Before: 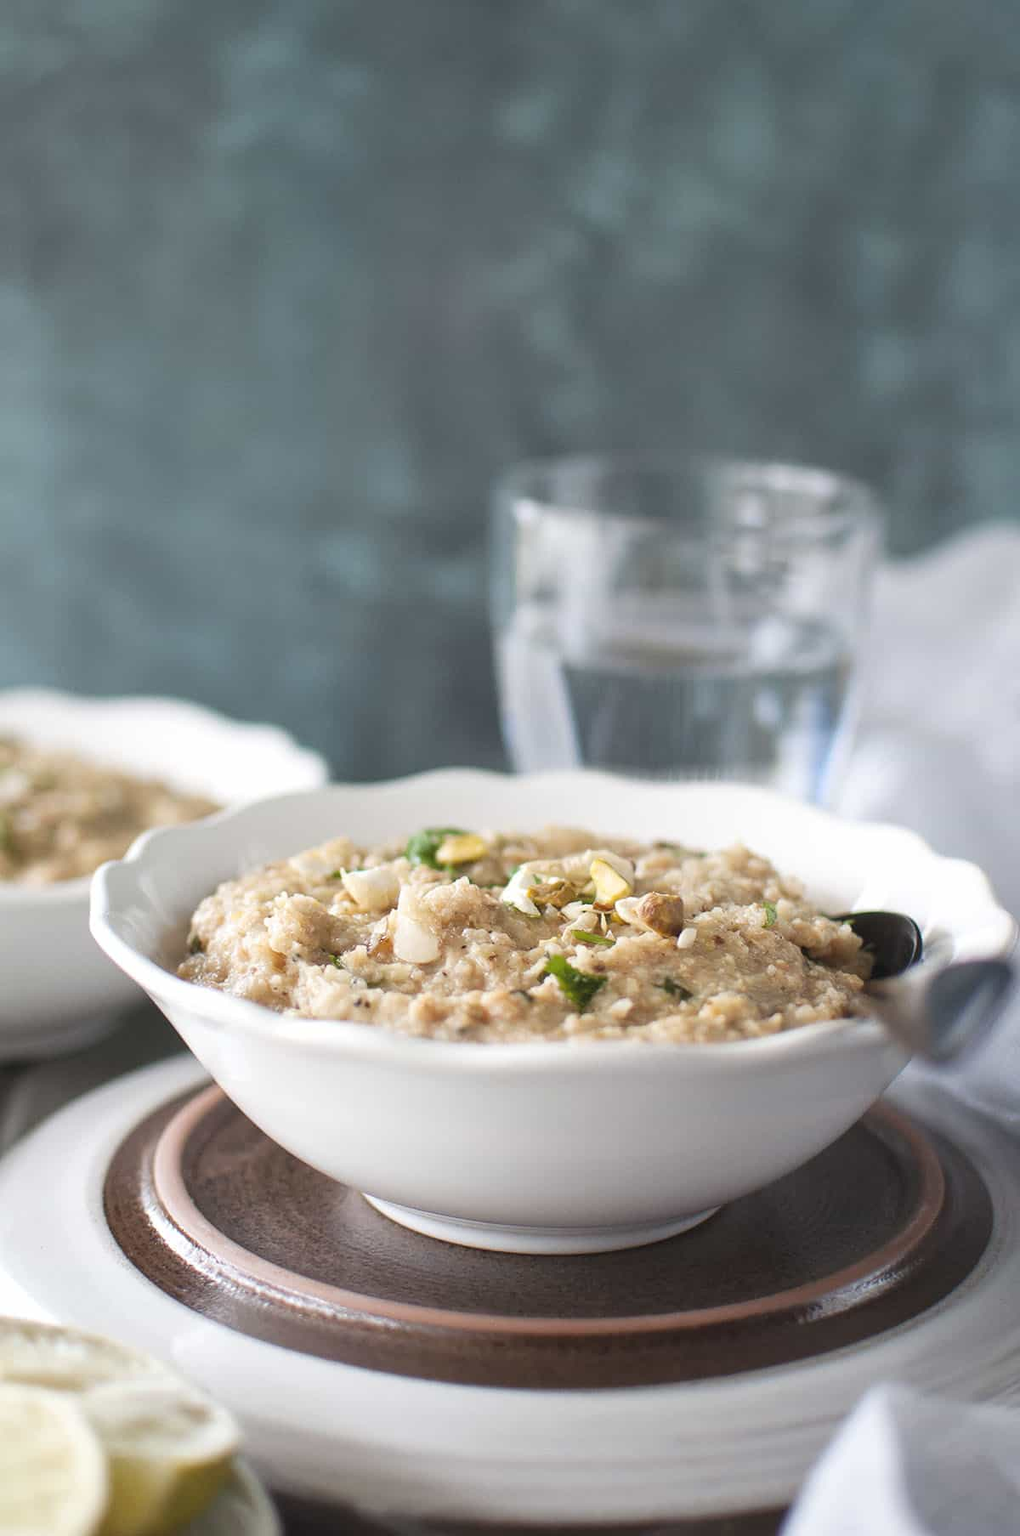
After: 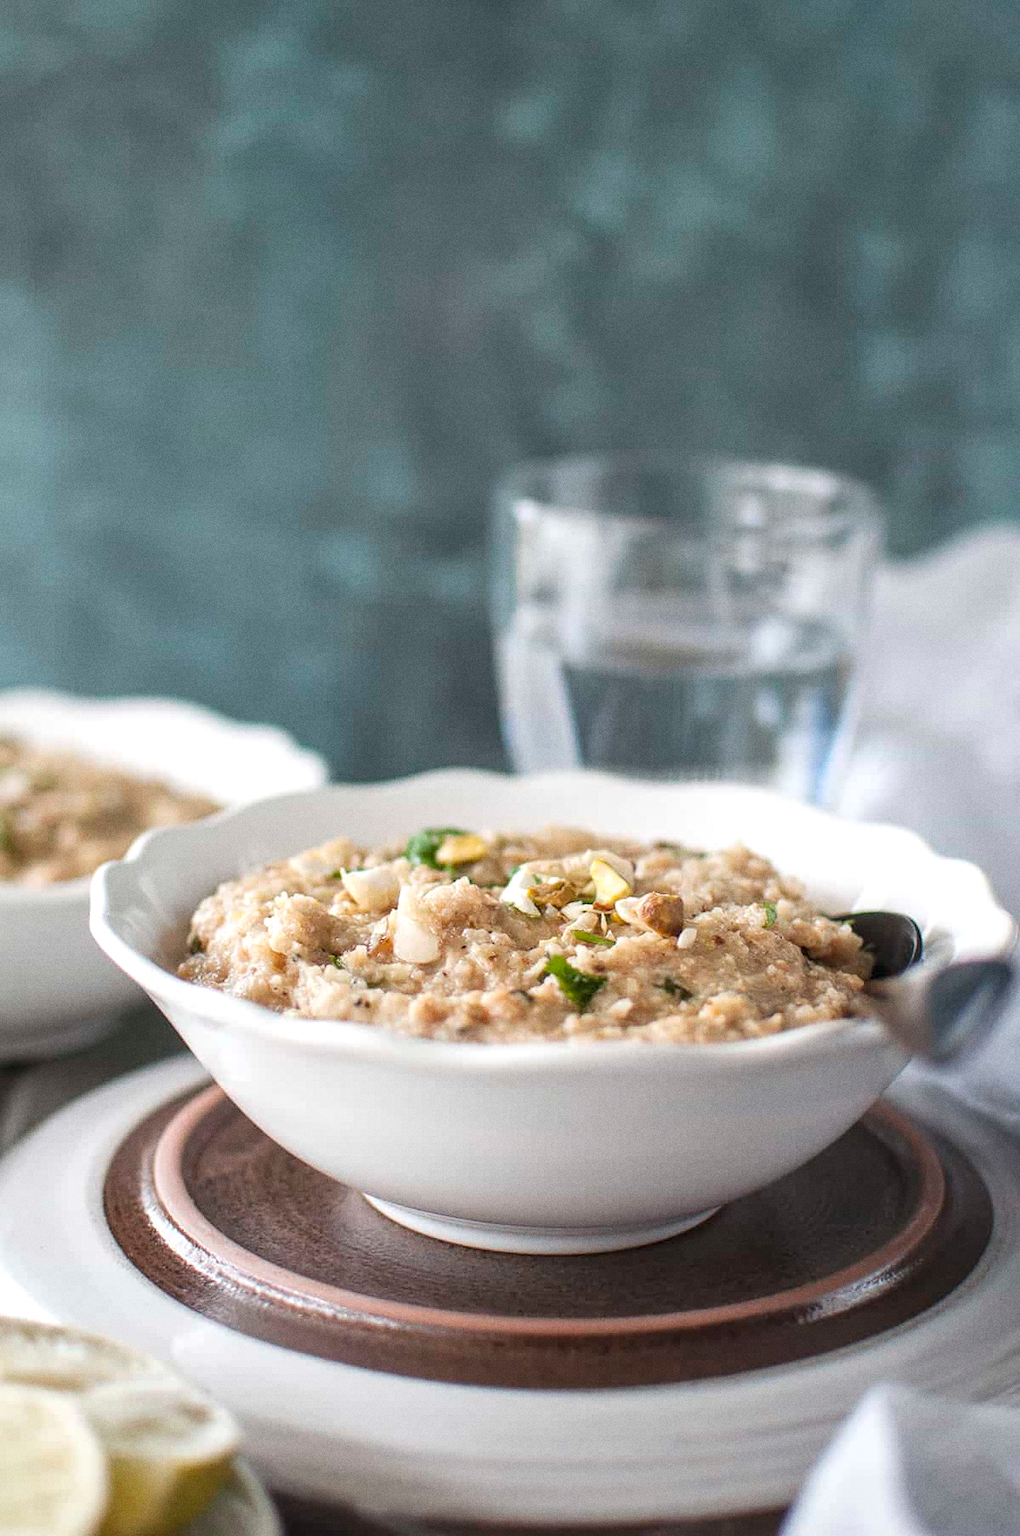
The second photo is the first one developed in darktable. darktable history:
grain: on, module defaults
local contrast: on, module defaults
